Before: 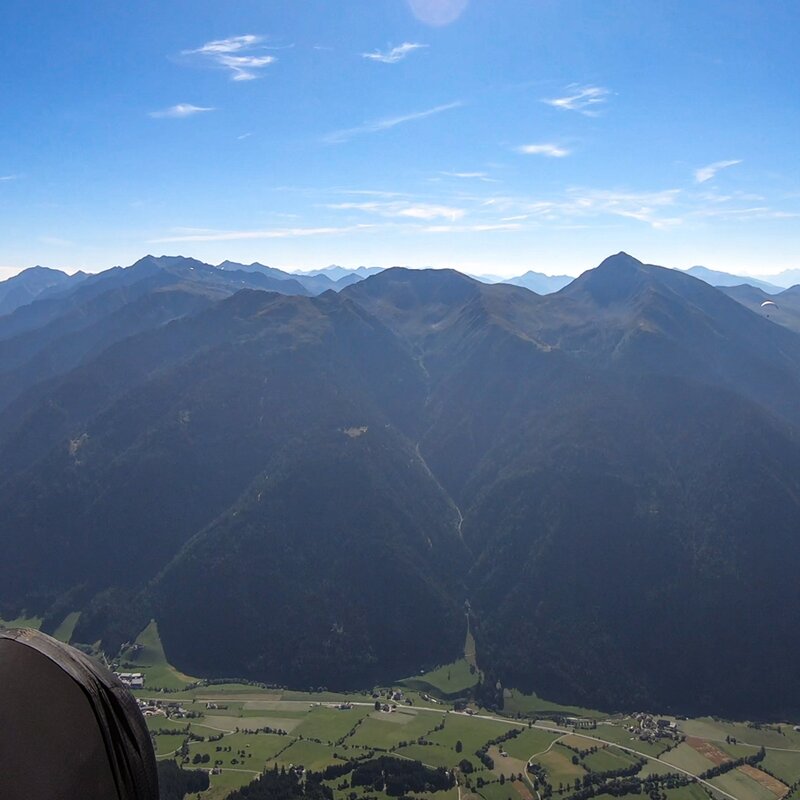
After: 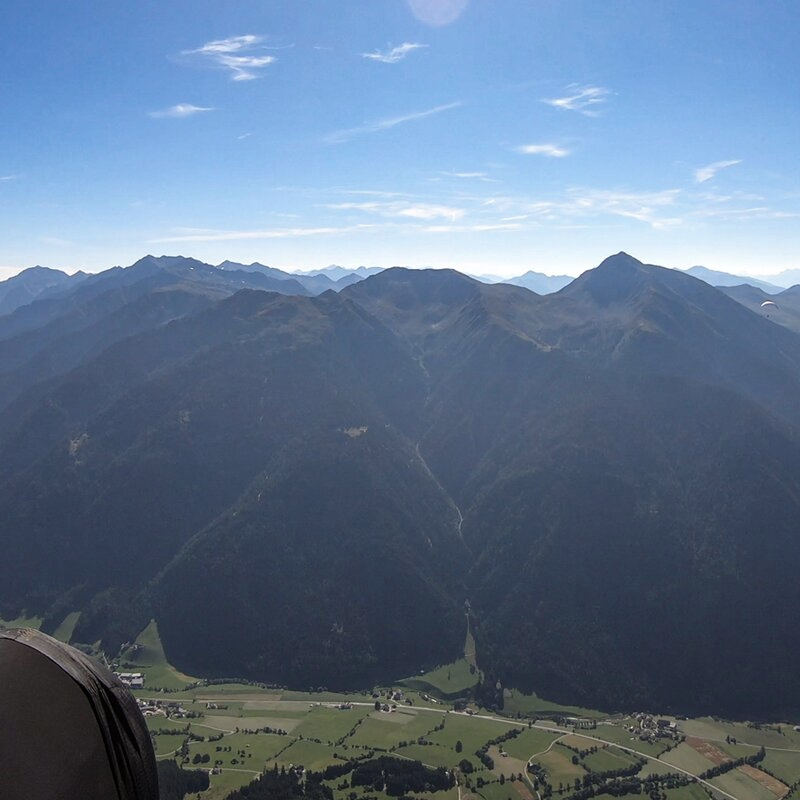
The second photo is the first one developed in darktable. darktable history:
contrast brightness saturation: saturation -0.162
